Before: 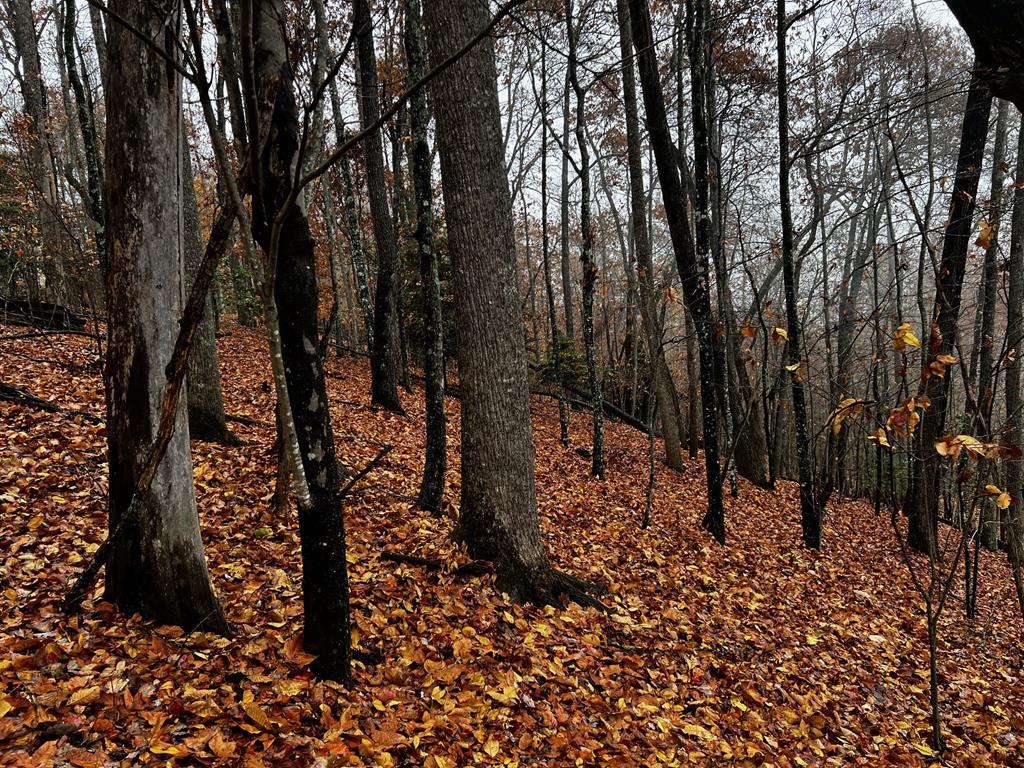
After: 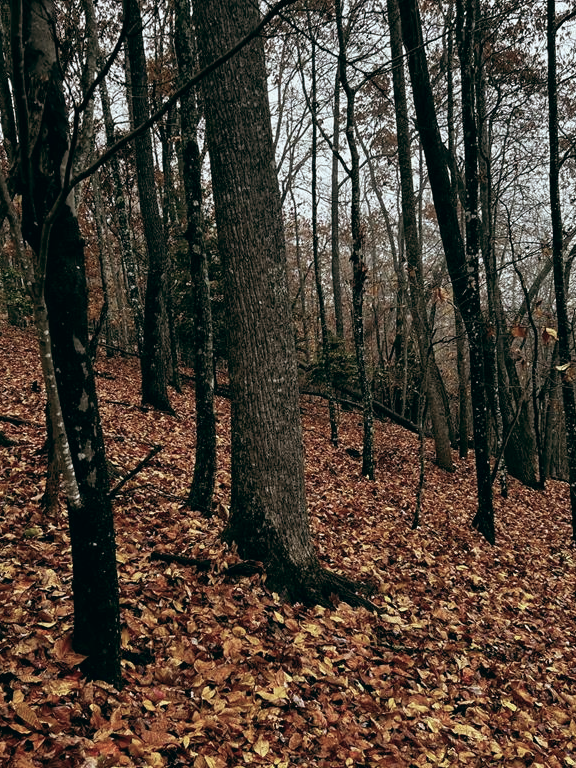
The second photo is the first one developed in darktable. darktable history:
crop and rotate: left 22.516%, right 21.234%
color balance: lift [1, 0.994, 1.002, 1.006], gamma [0.957, 1.081, 1.016, 0.919], gain [0.97, 0.972, 1.01, 1.028], input saturation 91.06%, output saturation 79.8%
